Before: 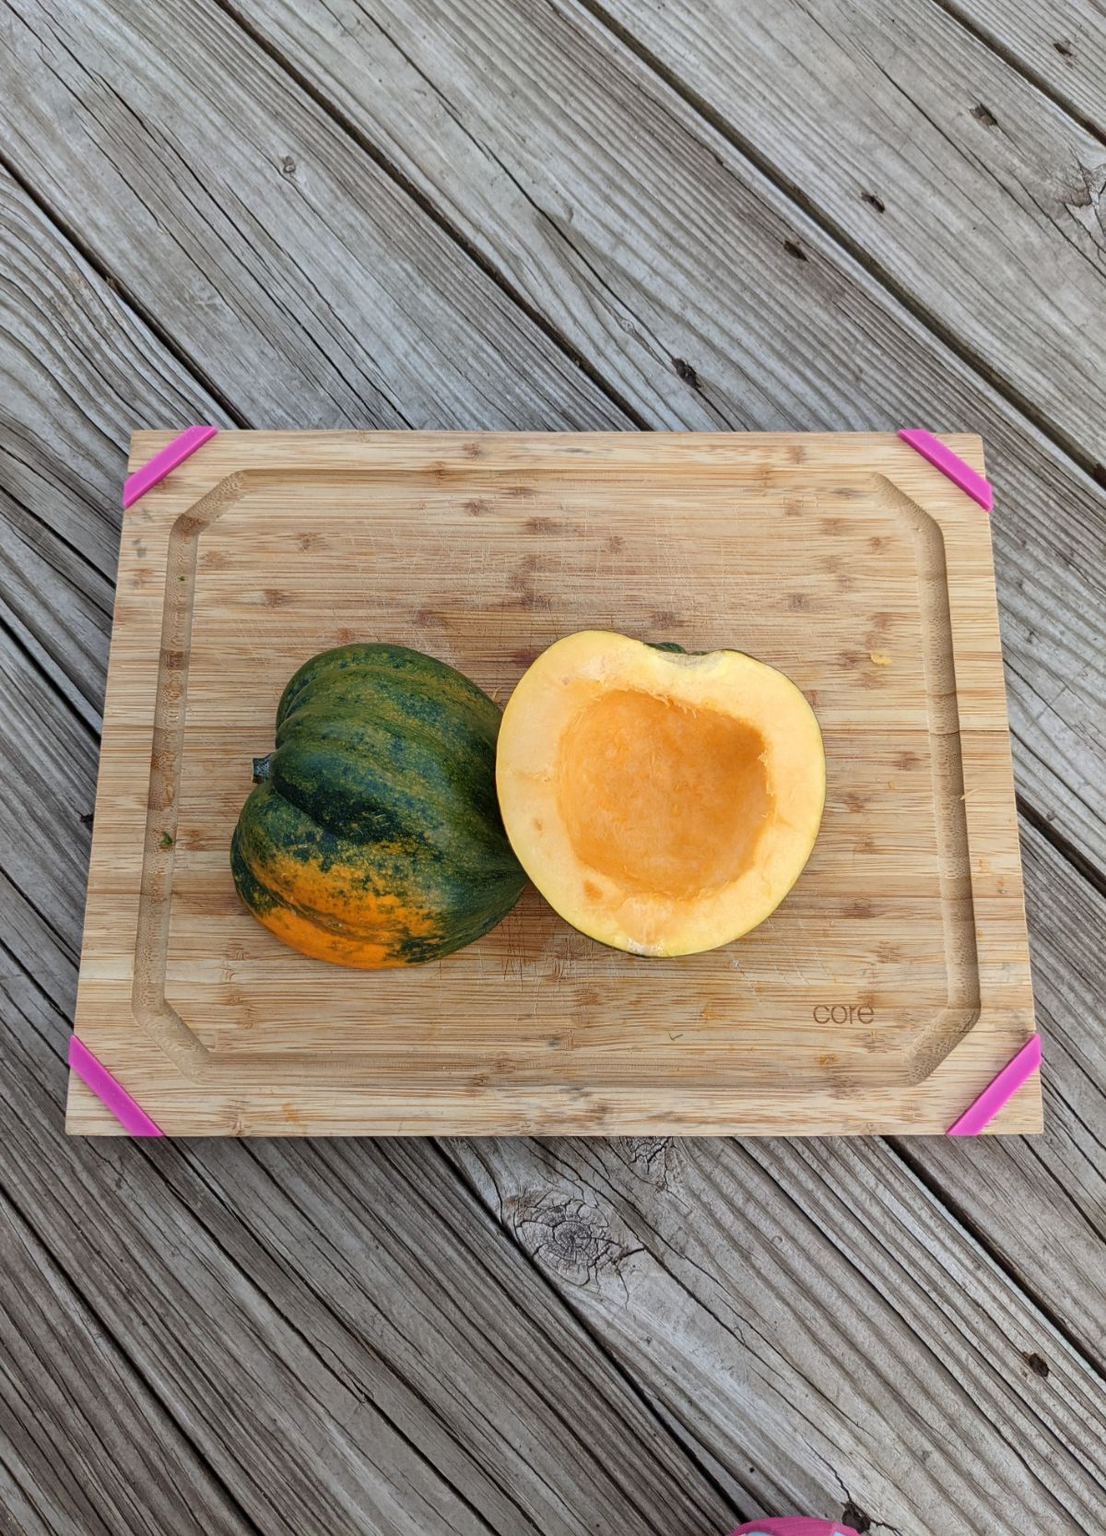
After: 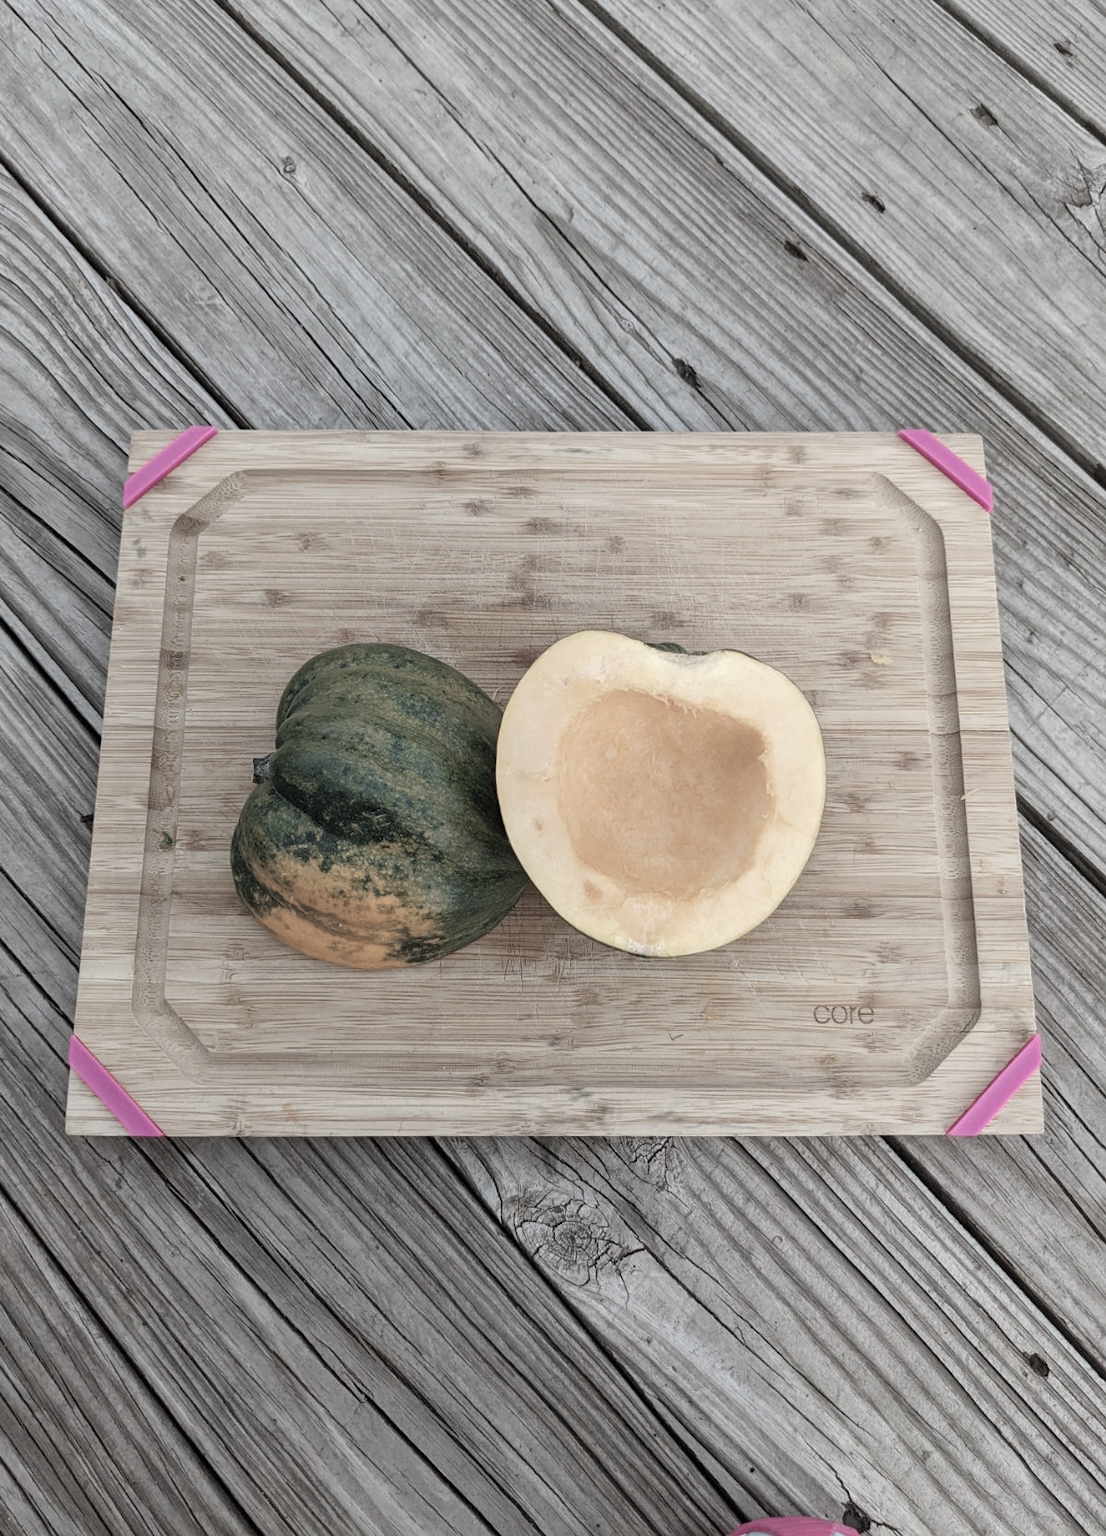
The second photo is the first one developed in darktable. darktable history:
contrast brightness saturation: contrast 0.025, brightness 0.058, saturation 0.133
color zones: curves: ch1 [(0, 0.34) (0.143, 0.164) (0.286, 0.152) (0.429, 0.176) (0.571, 0.173) (0.714, 0.188) (0.857, 0.199) (1, 0.34)]
